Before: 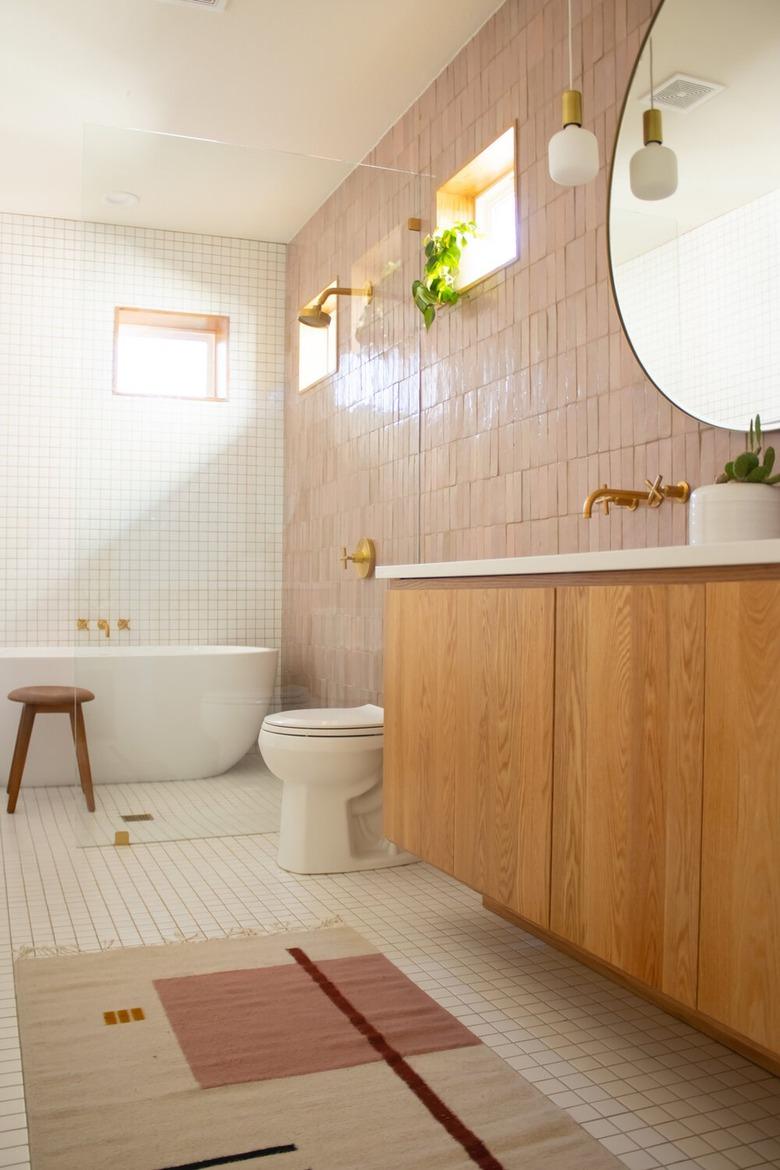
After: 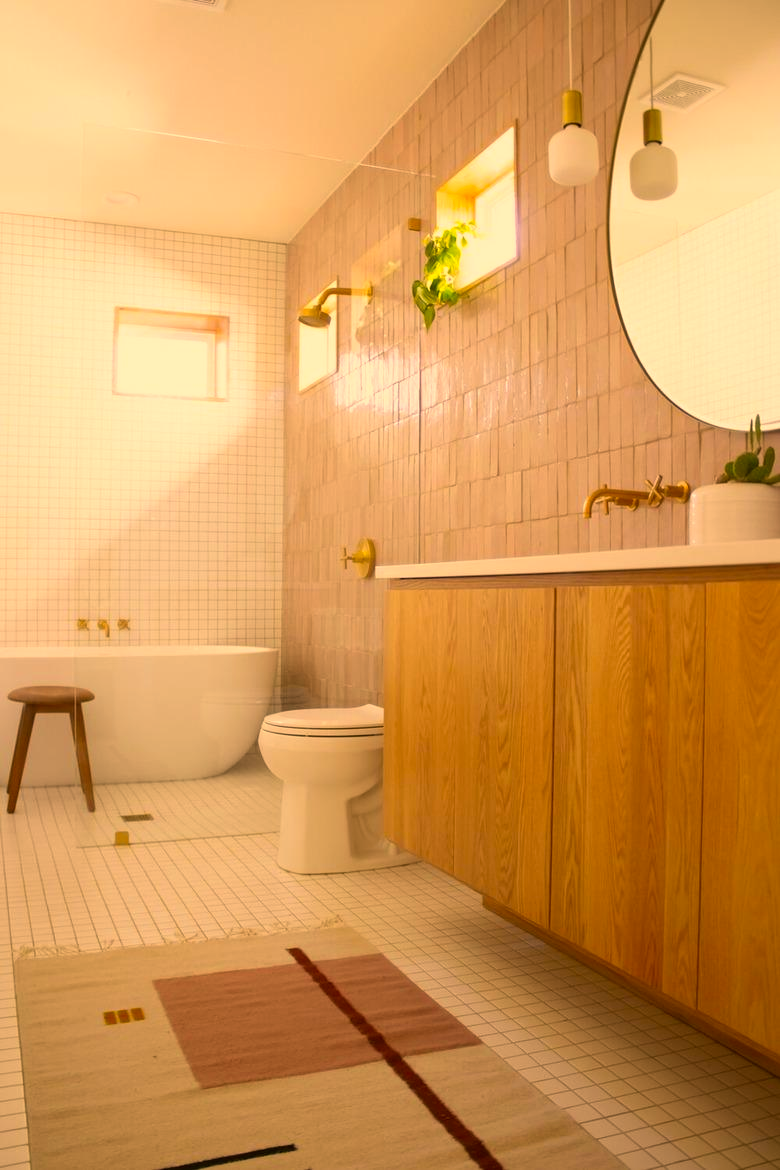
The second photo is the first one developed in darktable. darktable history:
color correction: highlights a* 18.63, highlights b* 36.01, shadows a* 1.12, shadows b* 5.91, saturation 1.02
